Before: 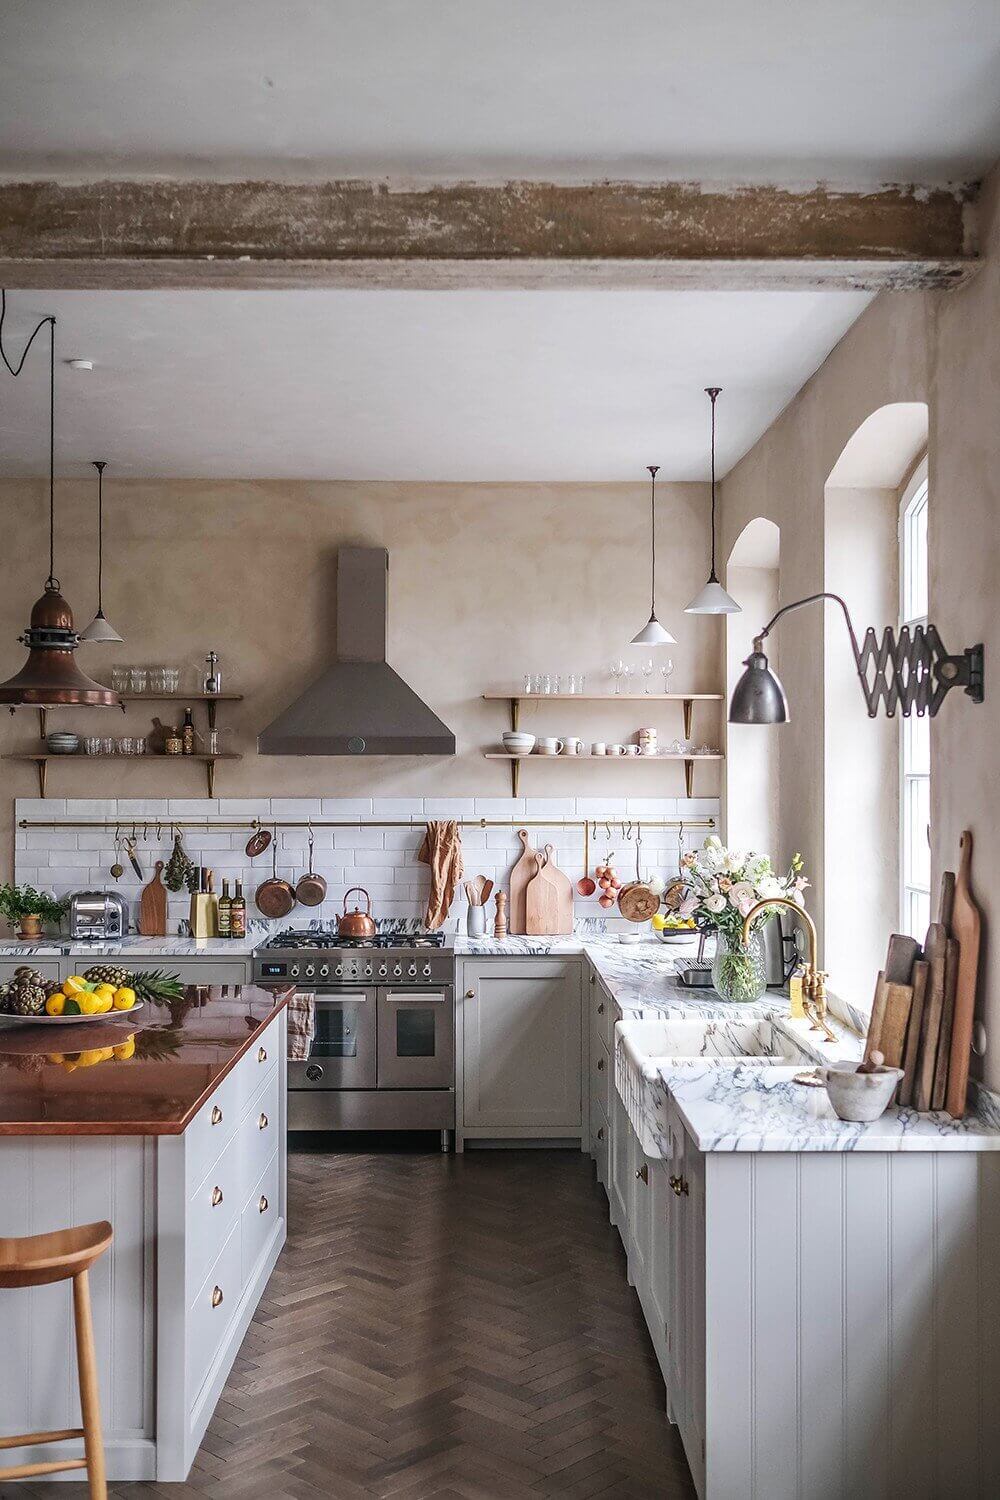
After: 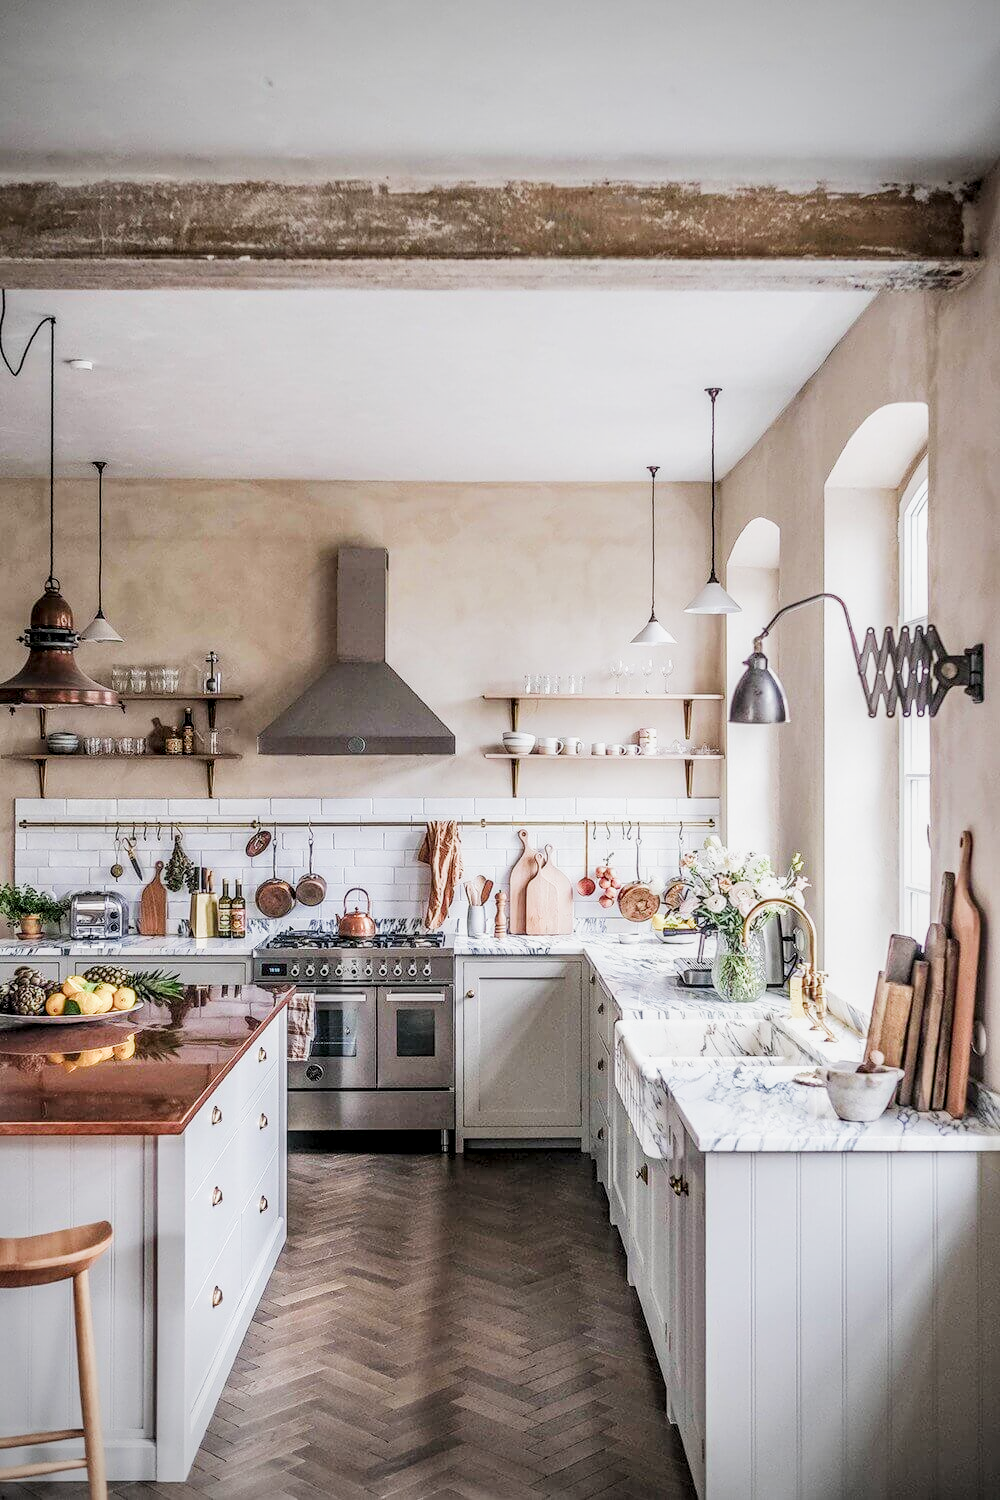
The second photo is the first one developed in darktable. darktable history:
filmic rgb: black relative exposure -7.65 EV, white relative exposure 4.56 EV, threshold 2.96 EV, hardness 3.61, color science v5 (2021), contrast in shadows safe, contrast in highlights safe, enable highlight reconstruction true
vignetting: on, module defaults
exposure: black level correction 0.001, exposure 1.036 EV, compensate highlight preservation false
local contrast: detail 142%
